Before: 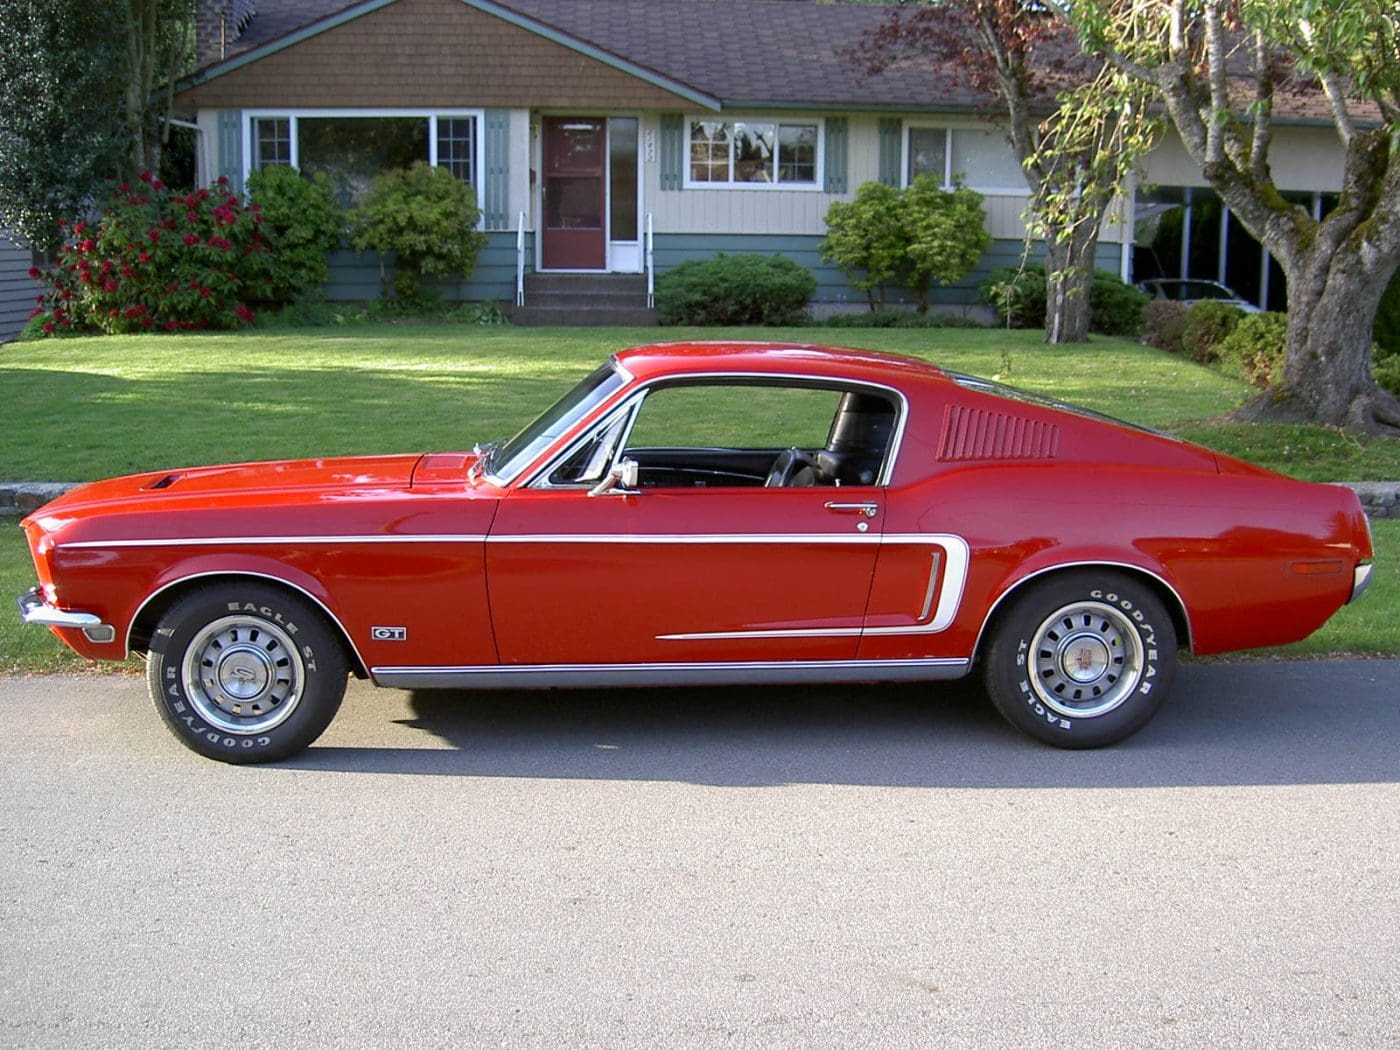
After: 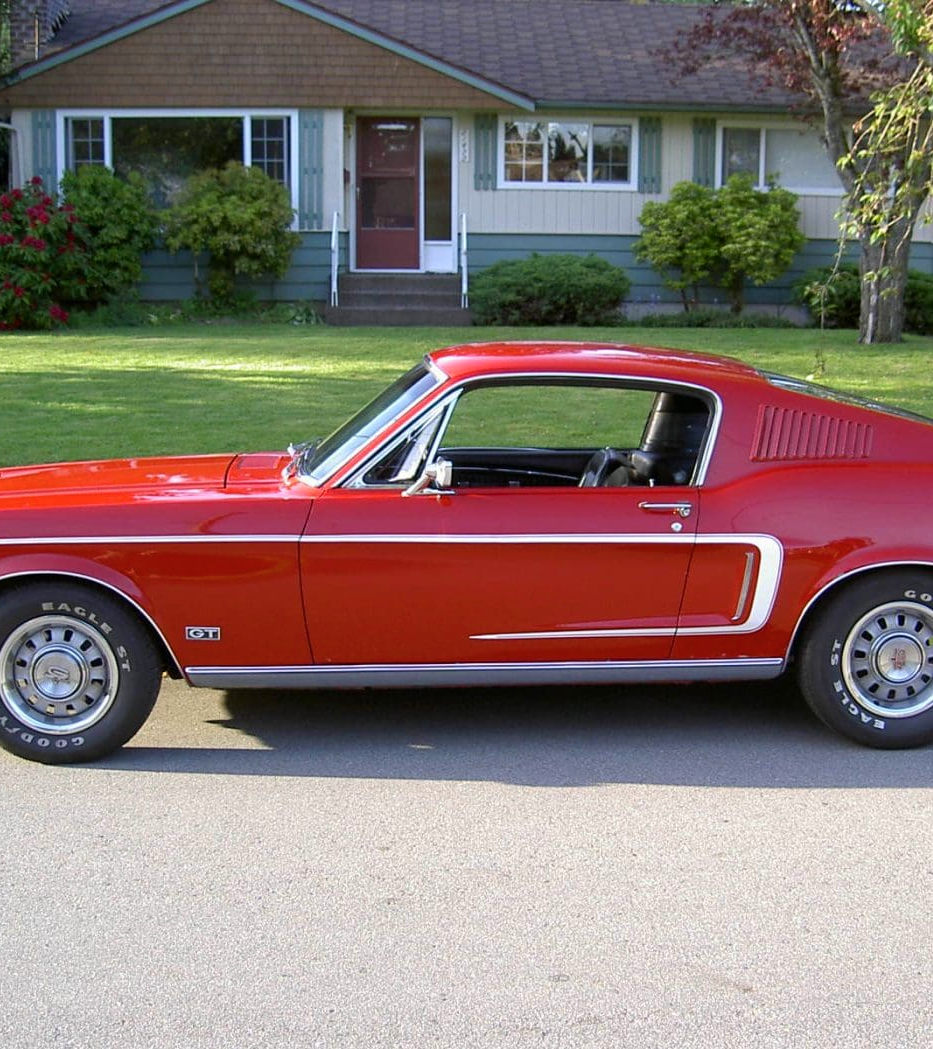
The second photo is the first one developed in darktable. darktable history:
crop and rotate: left 13.342%, right 19.991%
color balance rgb: global vibrance 20%
